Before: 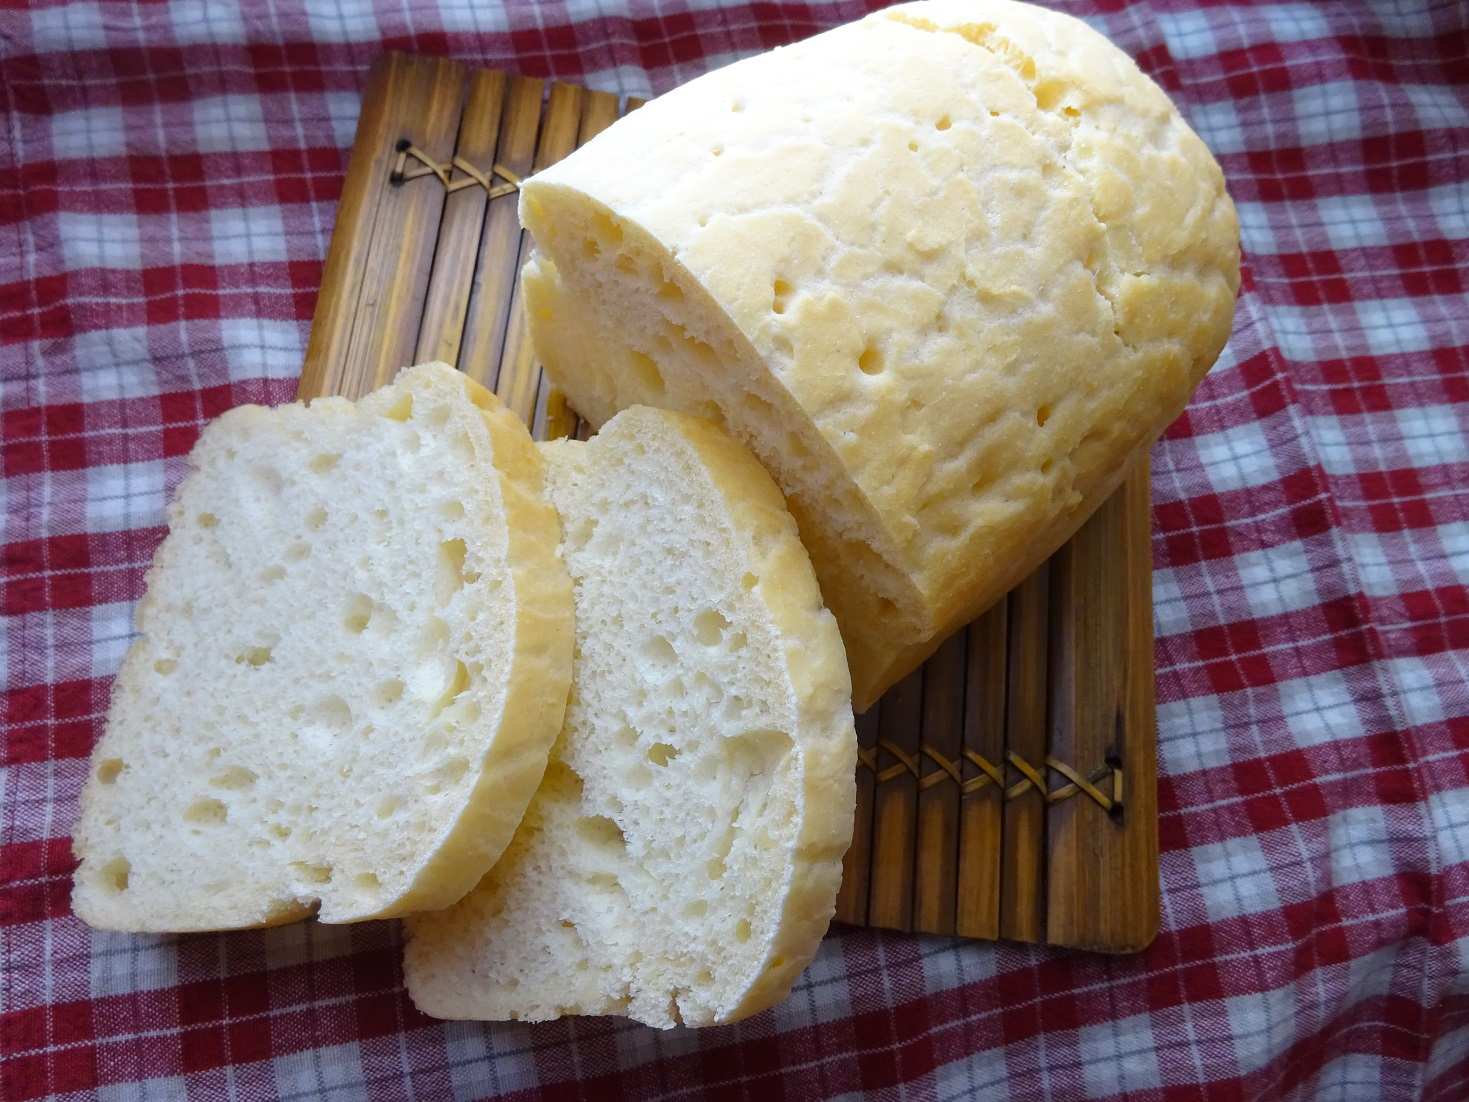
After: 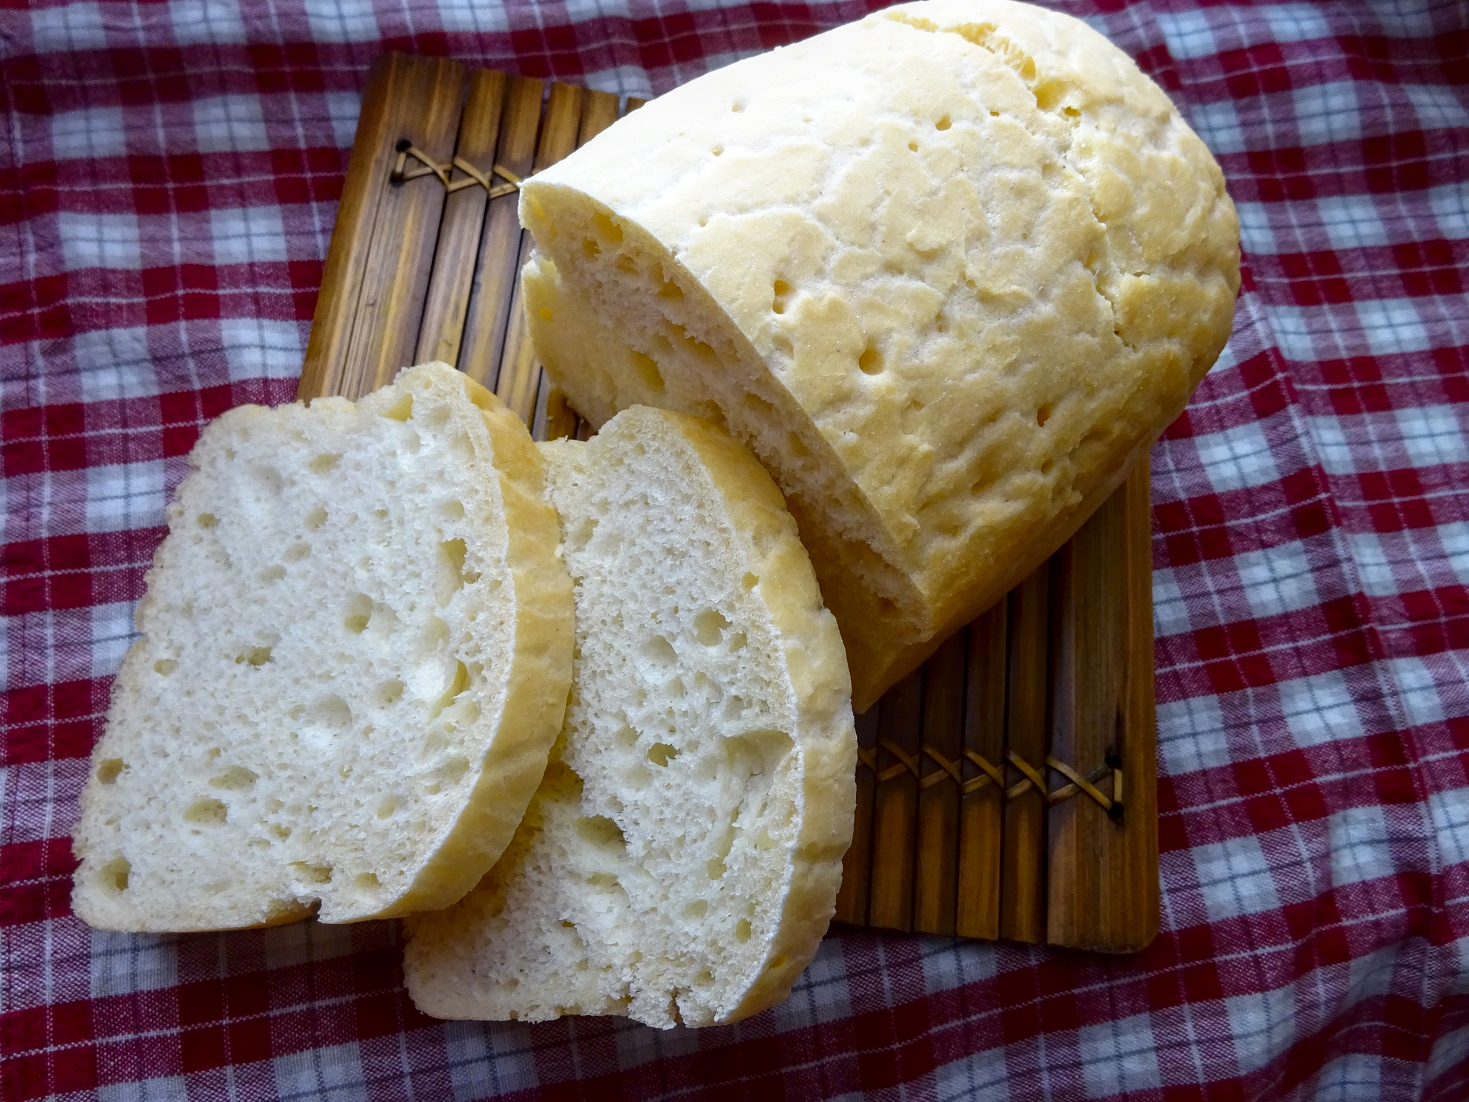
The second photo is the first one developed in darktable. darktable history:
contrast brightness saturation: contrast 0.07, brightness -0.13, saturation 0.06
local contrast: on, module defaults
